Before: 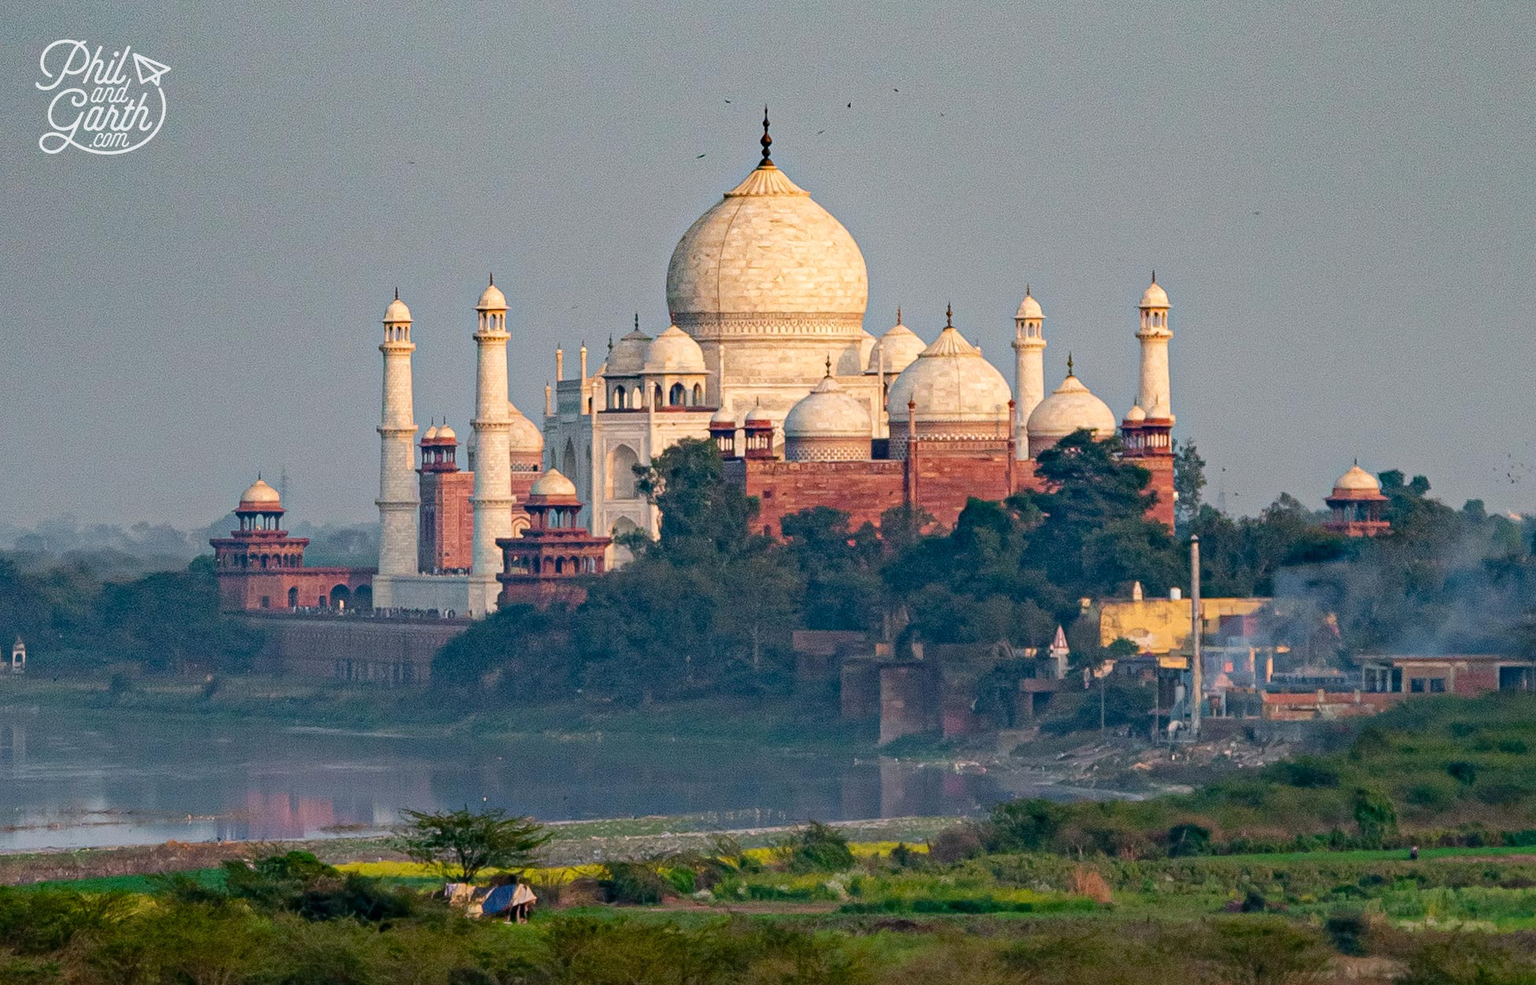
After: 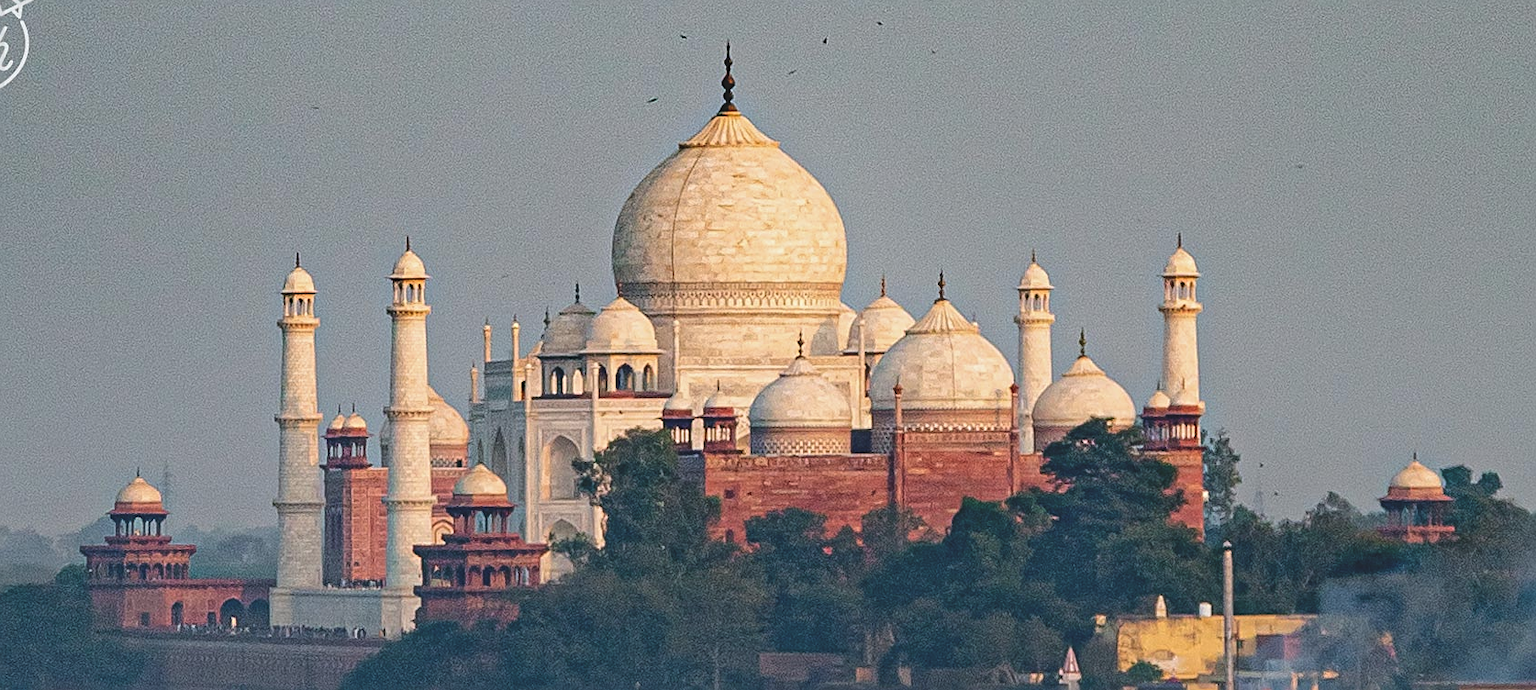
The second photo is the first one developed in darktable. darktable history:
sharpen: on, module defaults
exposure: black level correction -0.015, exposure -0.134 EV, compensate highlight preservation false
crop and rotate: left 9.25%, top 7.193%, right 4.904%, bottom 32.62%
